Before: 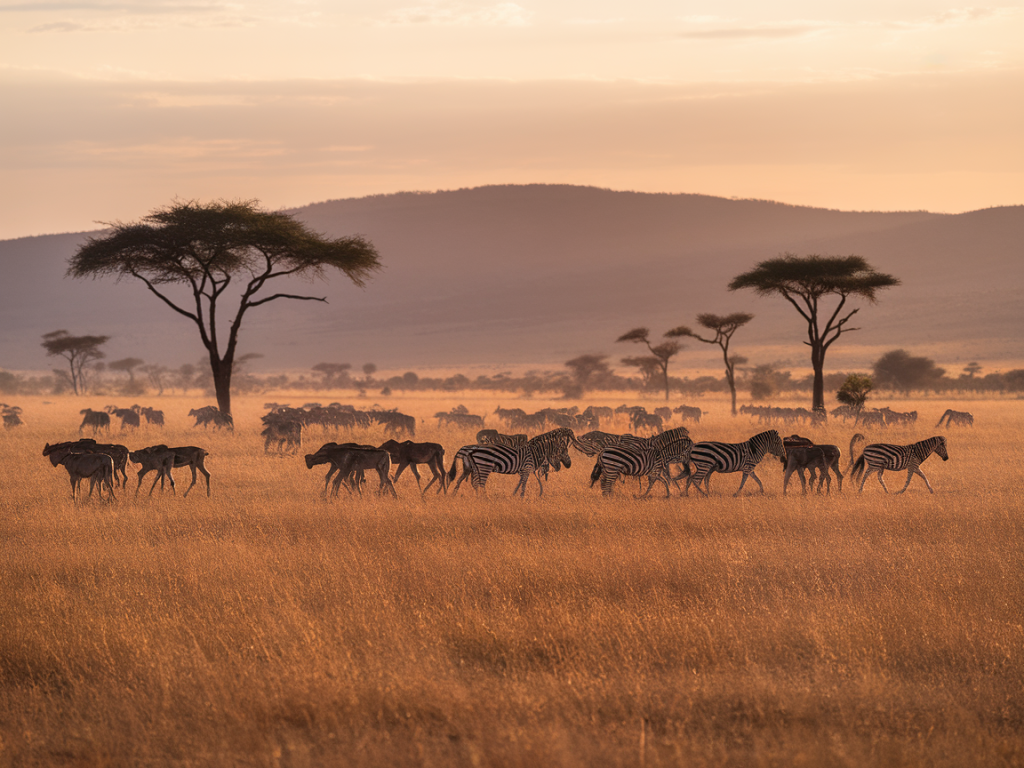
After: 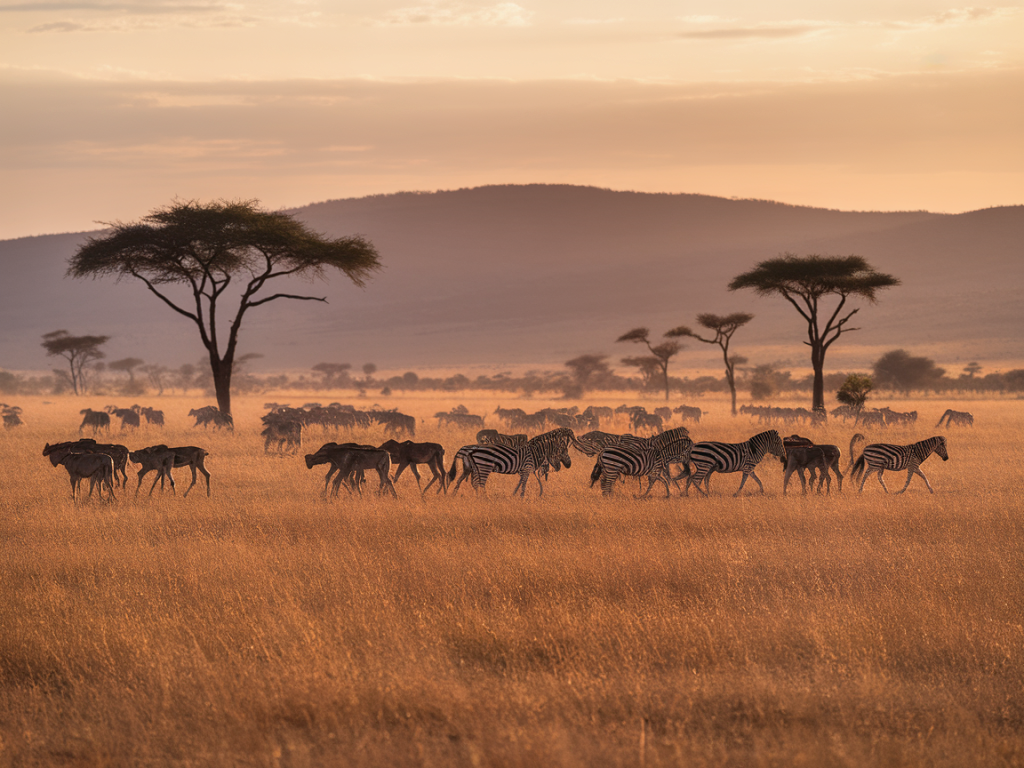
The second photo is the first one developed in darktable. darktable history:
shadows and highlights: highlights color adjustment 73.6%, soften with gaussian
